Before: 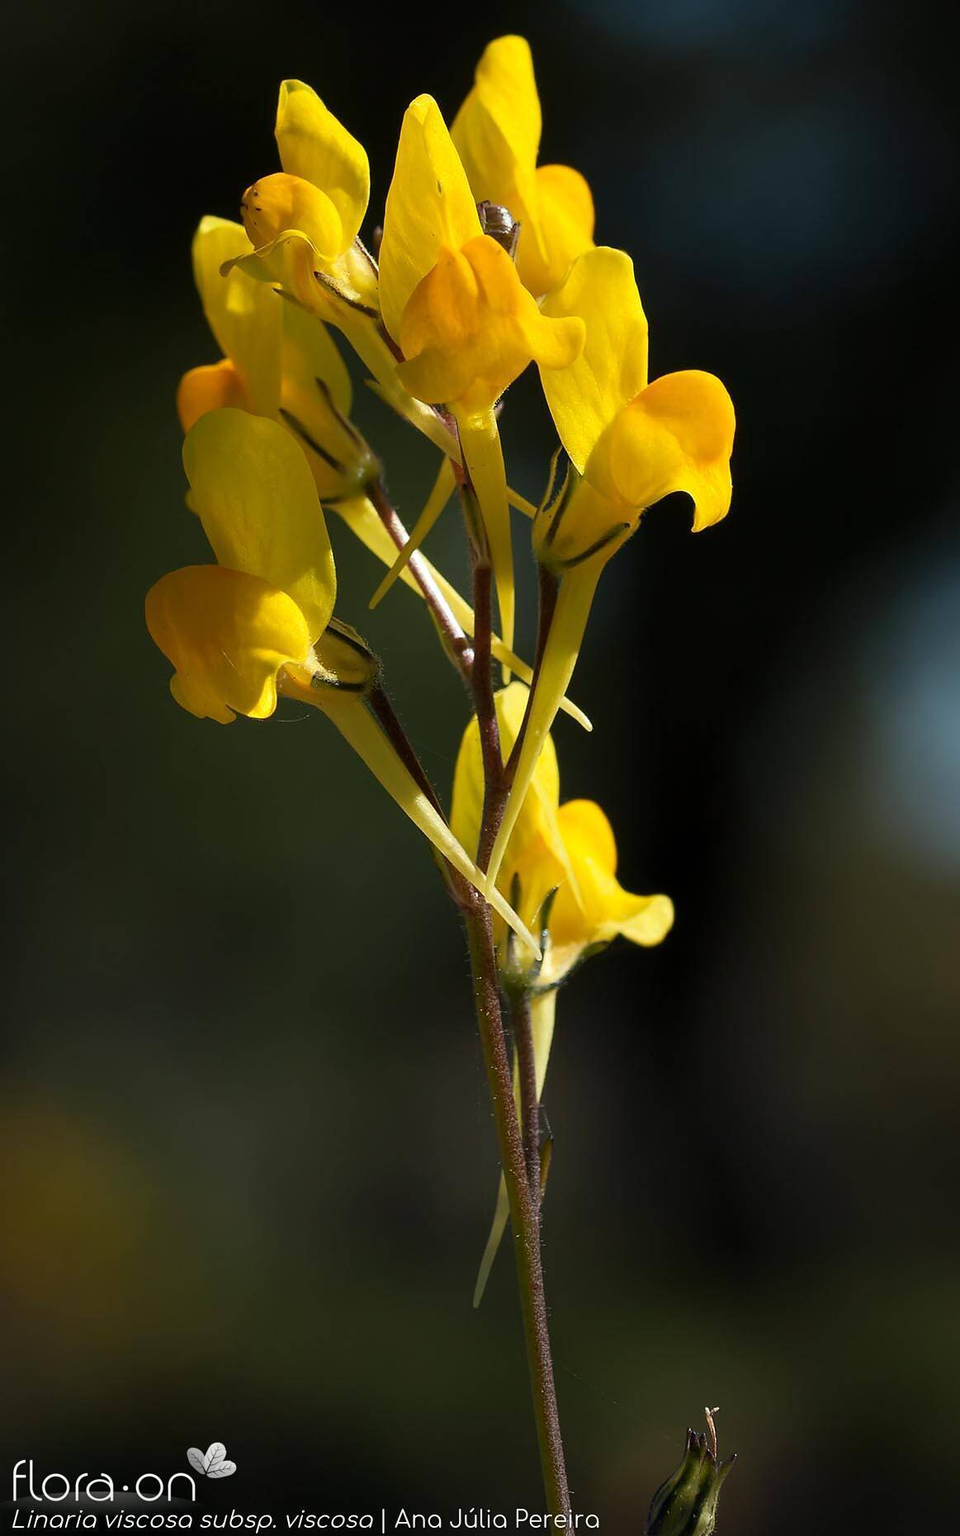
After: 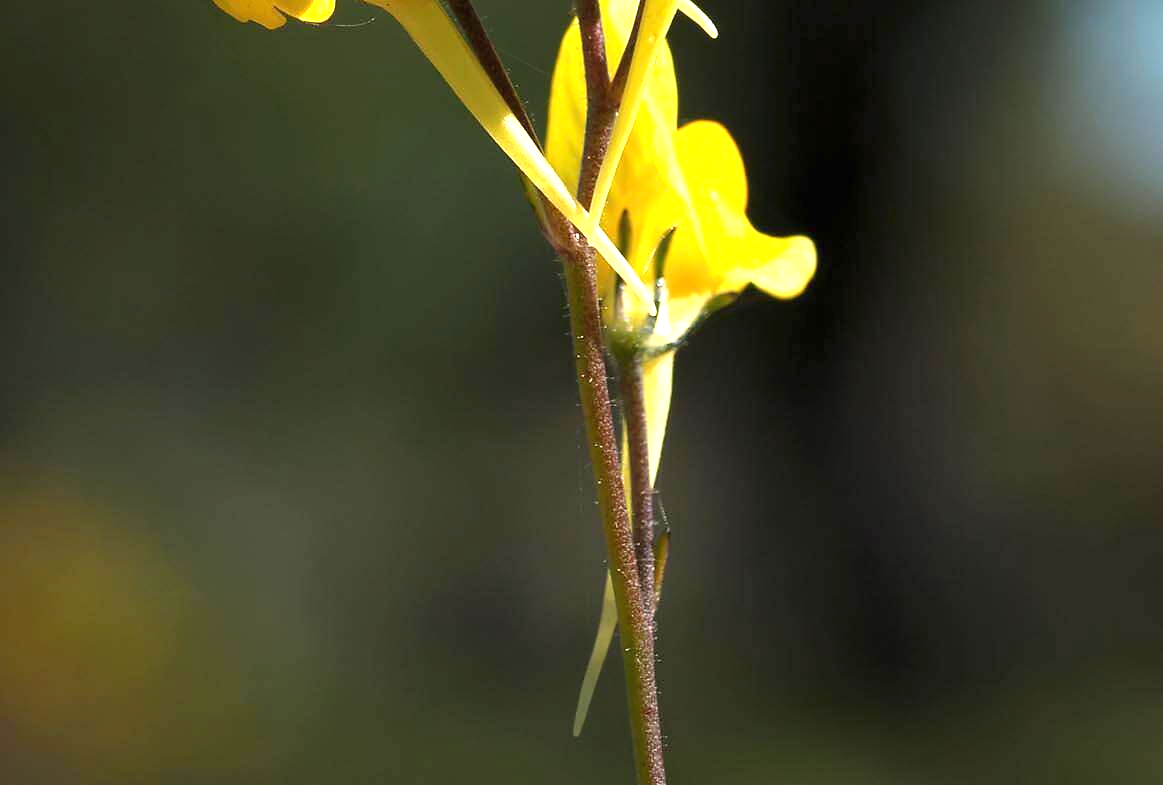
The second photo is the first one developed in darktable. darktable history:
crop: top 45.581%, bottom 12.234%
exposure: black level correction 0, exposure 1.284 EV, compensate exposure bias true, compensate highlight preservation false
